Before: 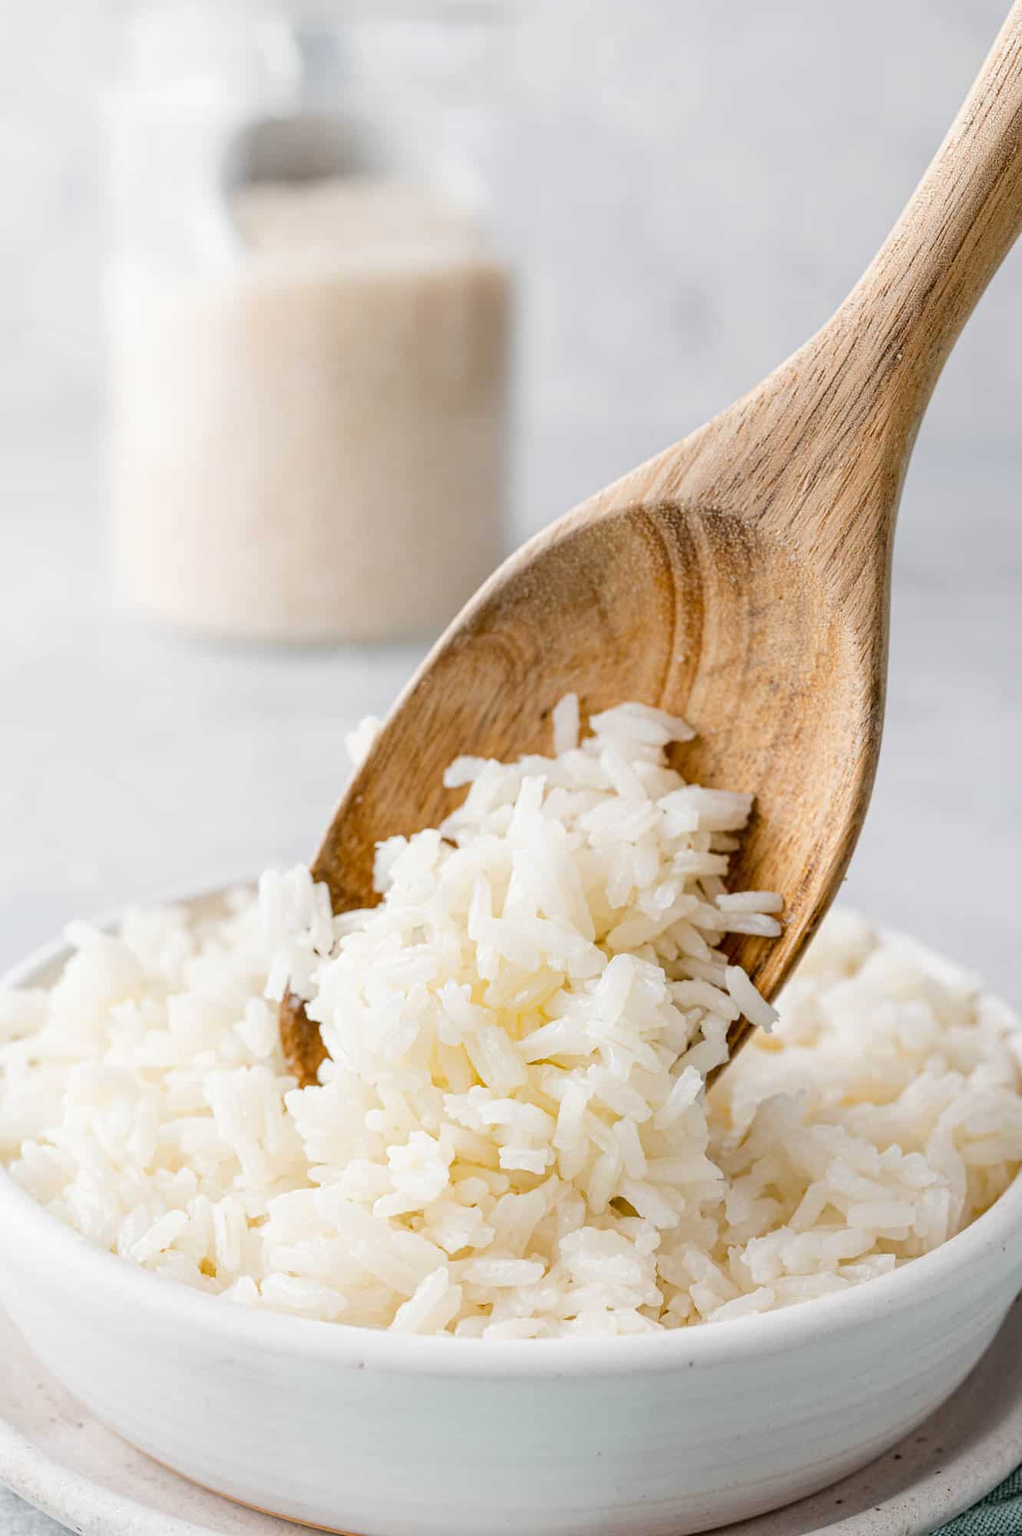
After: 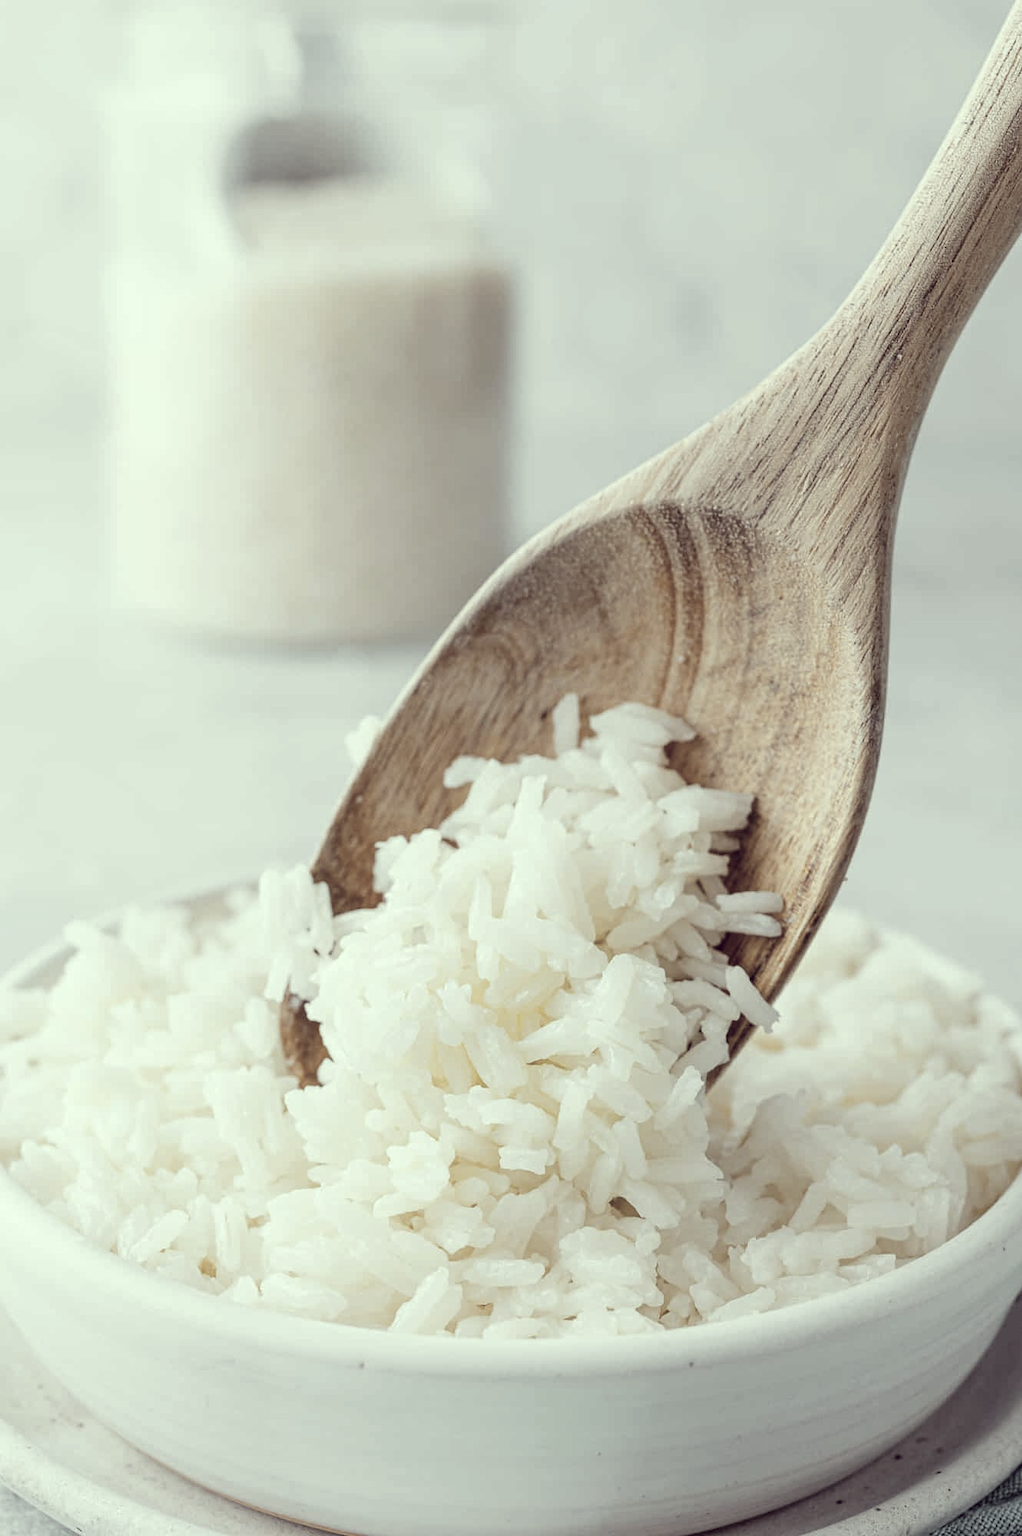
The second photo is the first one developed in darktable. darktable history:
color correction: highlights a* -20.52, highlights b* 19.94, shadows a* 20.02, shadows b* -20.9, saturation 0.393
